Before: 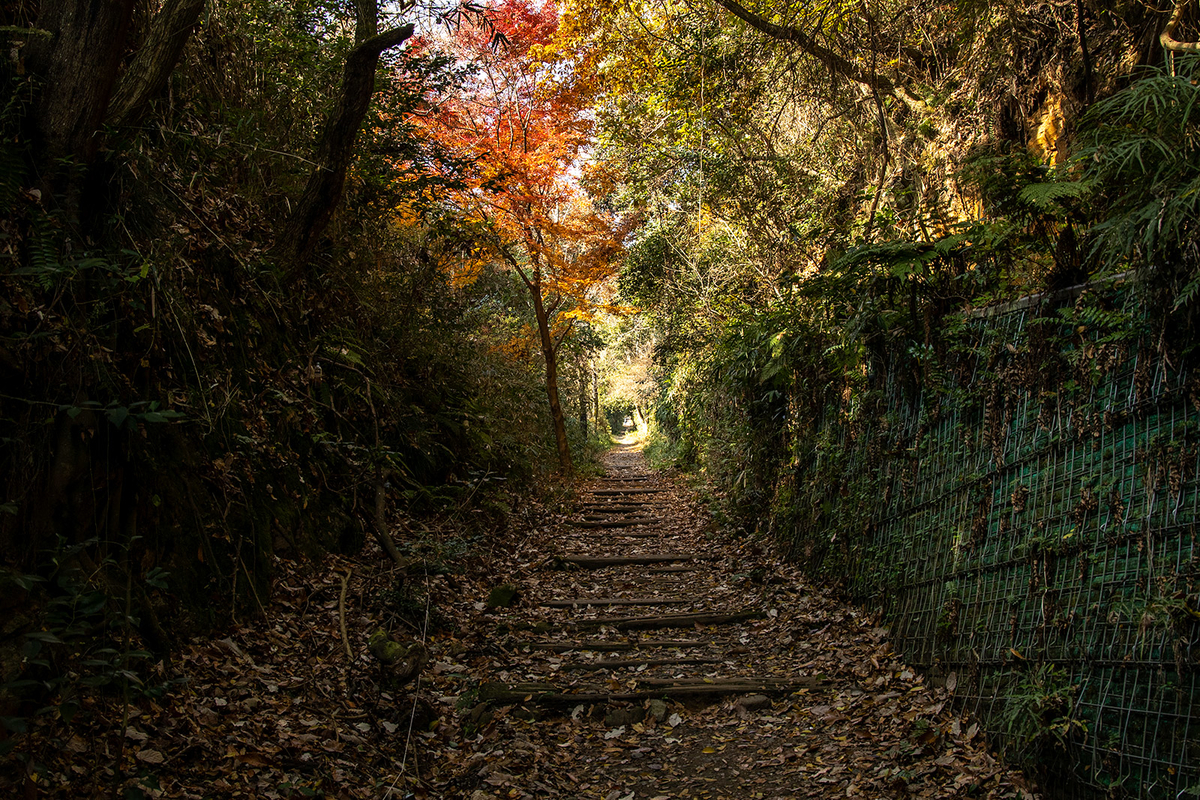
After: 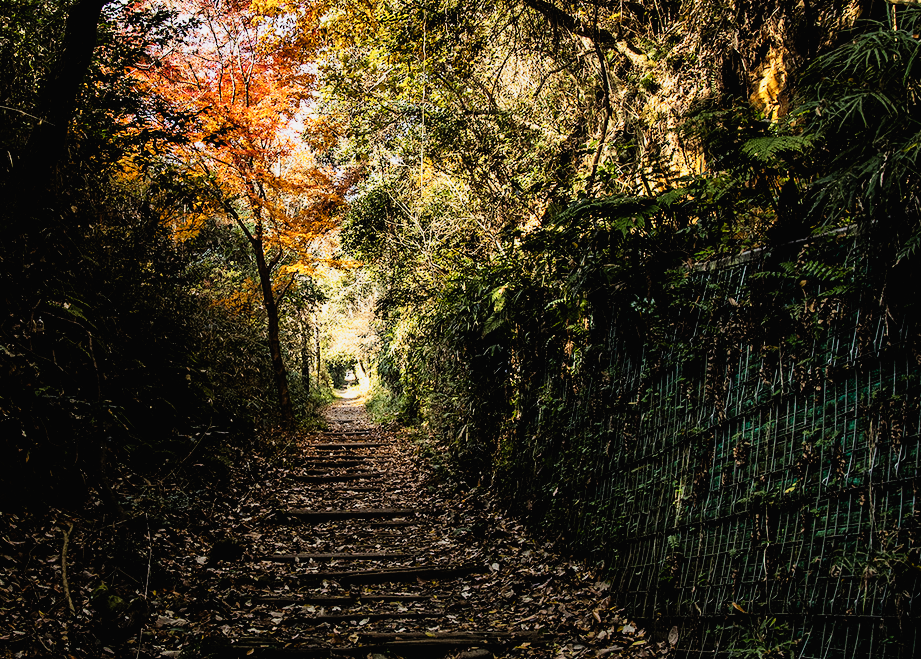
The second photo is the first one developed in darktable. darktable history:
filmic rgb: black relative exposure -5.11 EV, white relative exposure 3.17 EV, threshold 5.96 EV, hardness 3.47, contrast 1.192, highlights saturation mix -49.58%, enable highlight reconstruction true
crop: left 23.244%, top 5.863%, bottom 11.748%
color correction: highlights b* 0.027, saturation 0.992
tone curve: curves: ch0 [(0, 0.012) (0.093, 0.11) (0.345, 0.425) (0.457, 0.562) (0.628, 0.738) (0.839, 0.909) (0.998, 0.978)]; ch1 [(0, 0) (0.437, 0.408) (0.472, 0.47) (0.502, 0.497) (0.527, 0.523) (0.568, 0.577) (0.62, 0.66) (0.669, 0.748) (0.859, 0.899) (1, 1)]; ch2 [(0, 0) (0.33, 0.301) (0.421, 0.443) (0.473, 0.498) (0.509, 0.502) (0.535, 0.545) (0.549, 0.576) (0.644, 0.703) (1, 1)], preserve colors none
